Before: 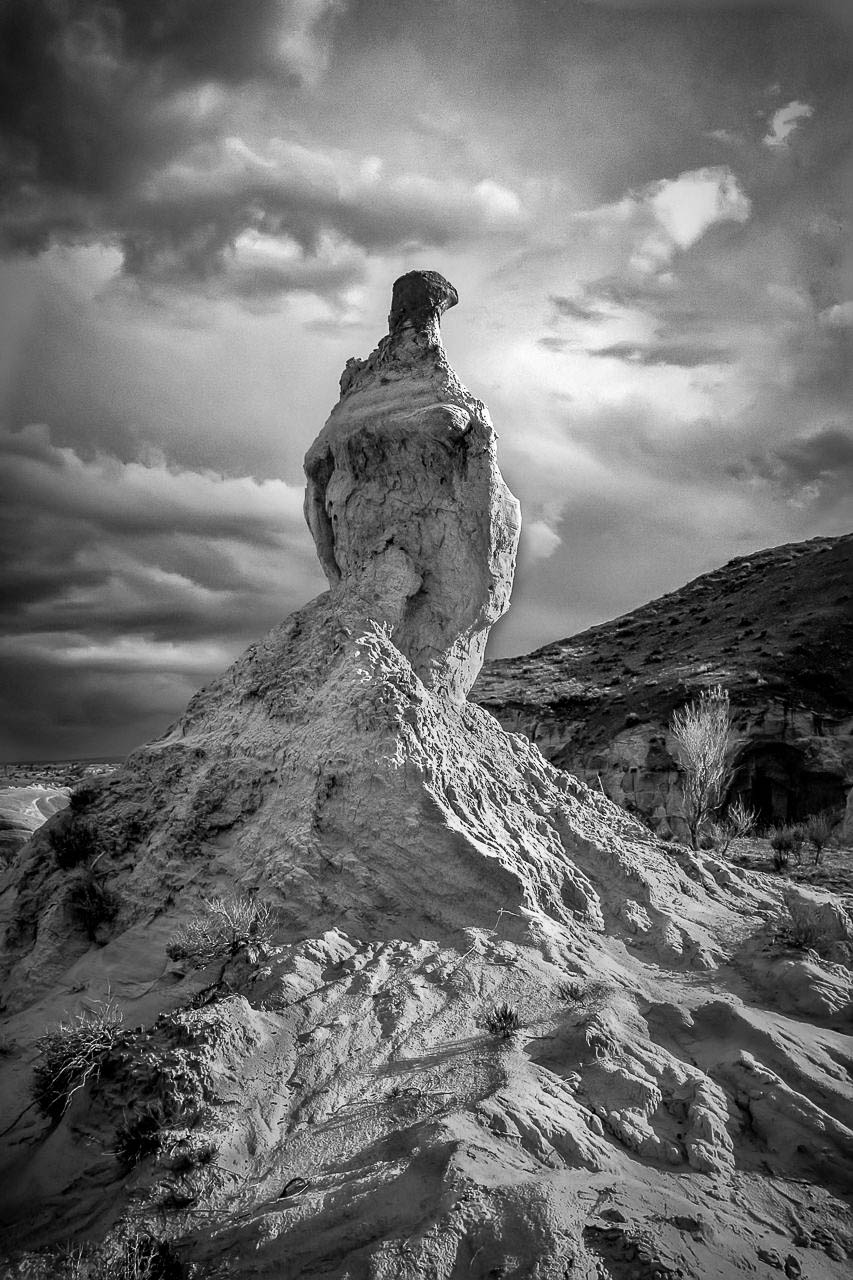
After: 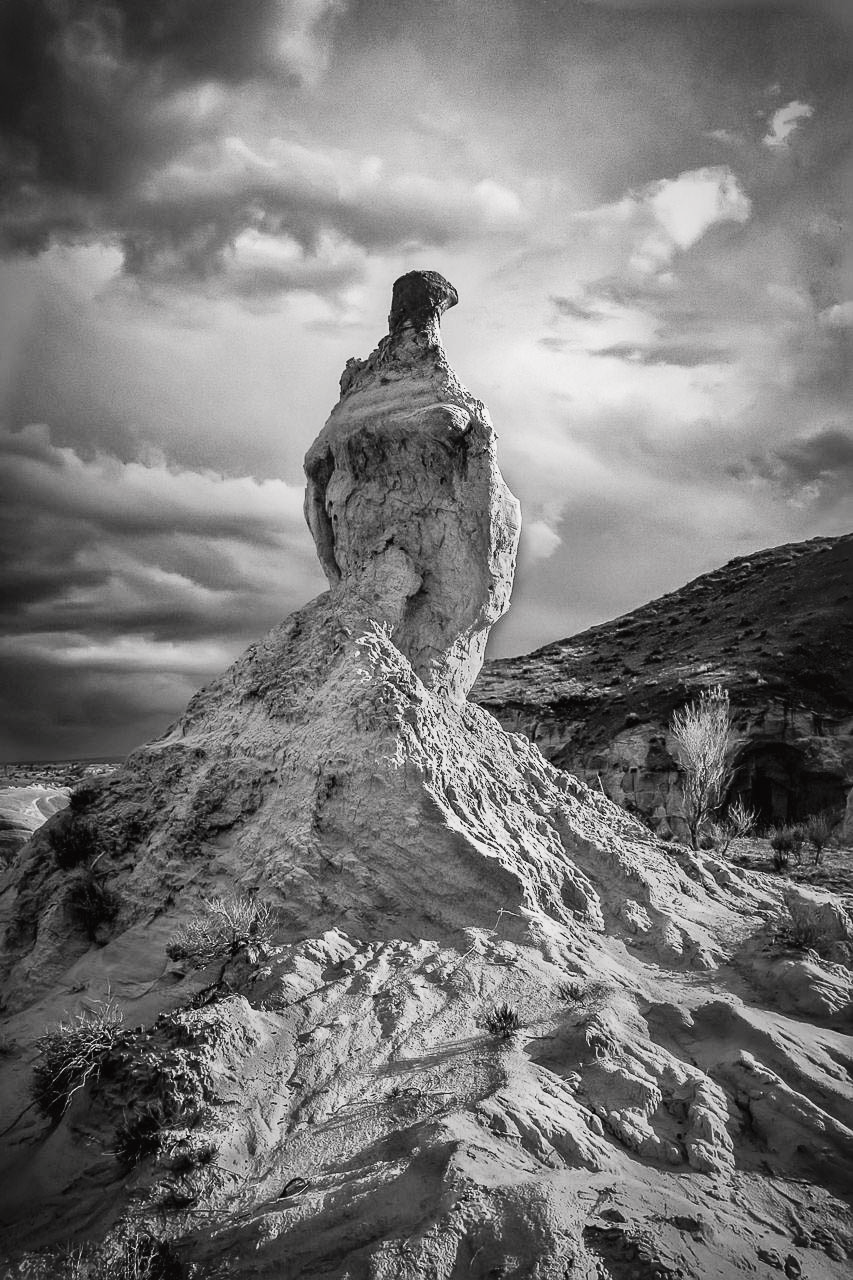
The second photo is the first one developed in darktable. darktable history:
shadows and highlights: shadows 62.66, white point adjustment 0.37, highlights -34.44, compress 83.82%
tone curve: curves: ch0 [(0, 0.013) (0.036, 0.045) (0.274, 0.286) (0.566, 0.623) (0.794, 0.827) (1, 0.953)]; ch1 [(0, 0) (0.389, 0.403) (0.462, 0.48) (0.499, 0.5) (0.524, 0.527) (0.57, 0.599) (0.626, 0.65) (0.761, 0.781) (1, 1)]; ch2 [(0, 0) (0.464, 0.478) (0.5, 0.501) (0.533, 0.542) (0.599, 0.613) (0.704, 0.731) (1, 1)], color space Lab, independent channels, preserve colors none
